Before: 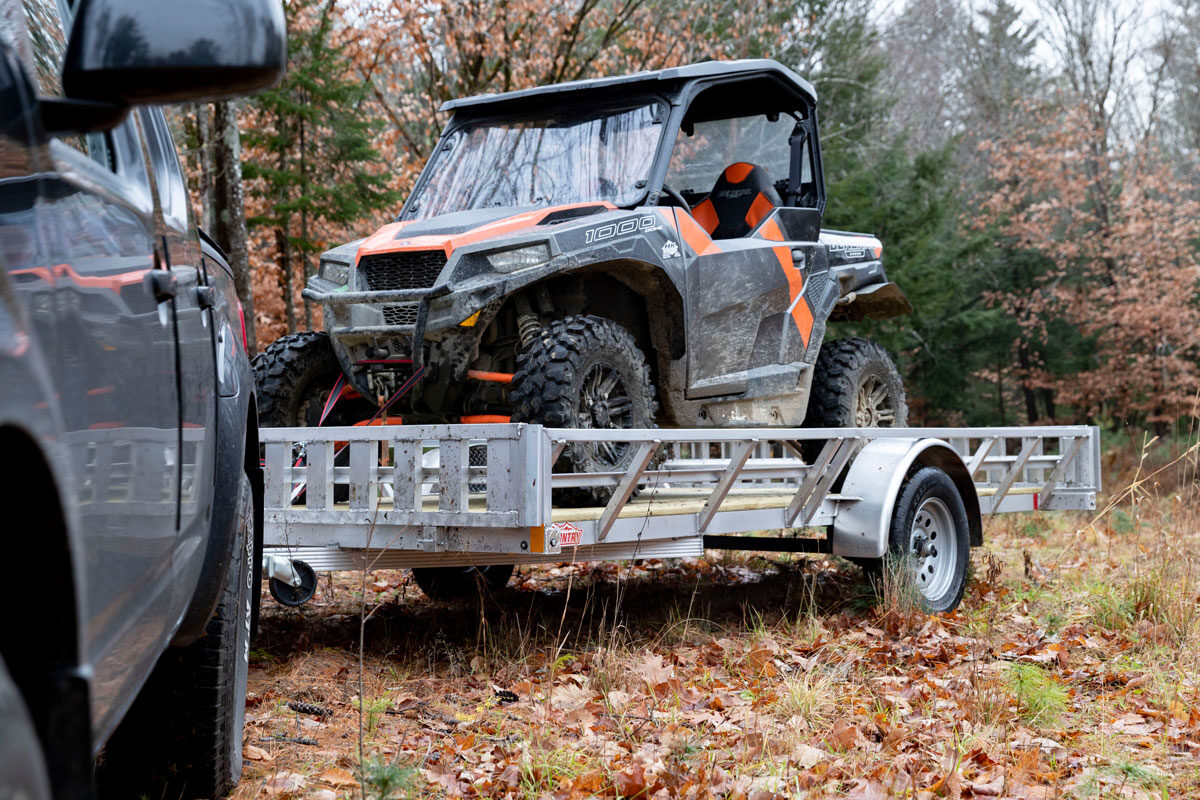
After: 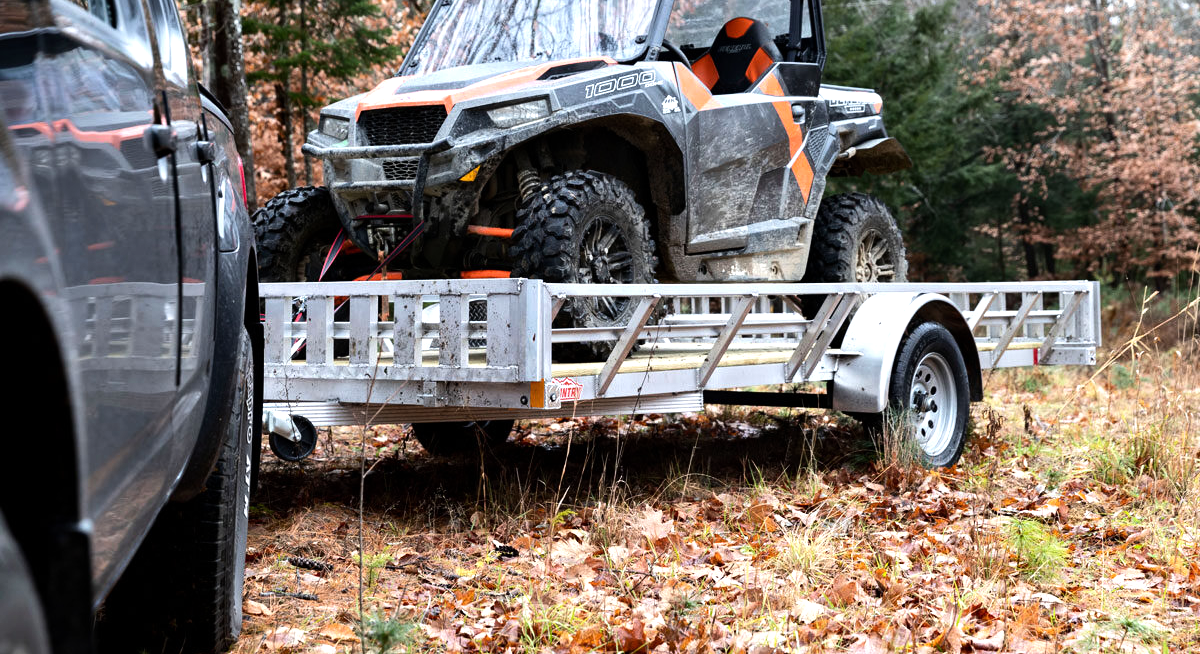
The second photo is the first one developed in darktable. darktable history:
crop and rotate: top 18.197%
tone equalizer: -8 EV -0.719 EV, -7 EV -0.698 EV, -6 EV -0.638 EV, -5 EV -0.365 EV, -3 EV 0.399 EV, -2 EV 0.6 EV, -1 EV 0.689 EV, +0 EV 0.775 EV, edges refinement/feathering 500, mask exposure compensation -1.57 EV, preserve details no
